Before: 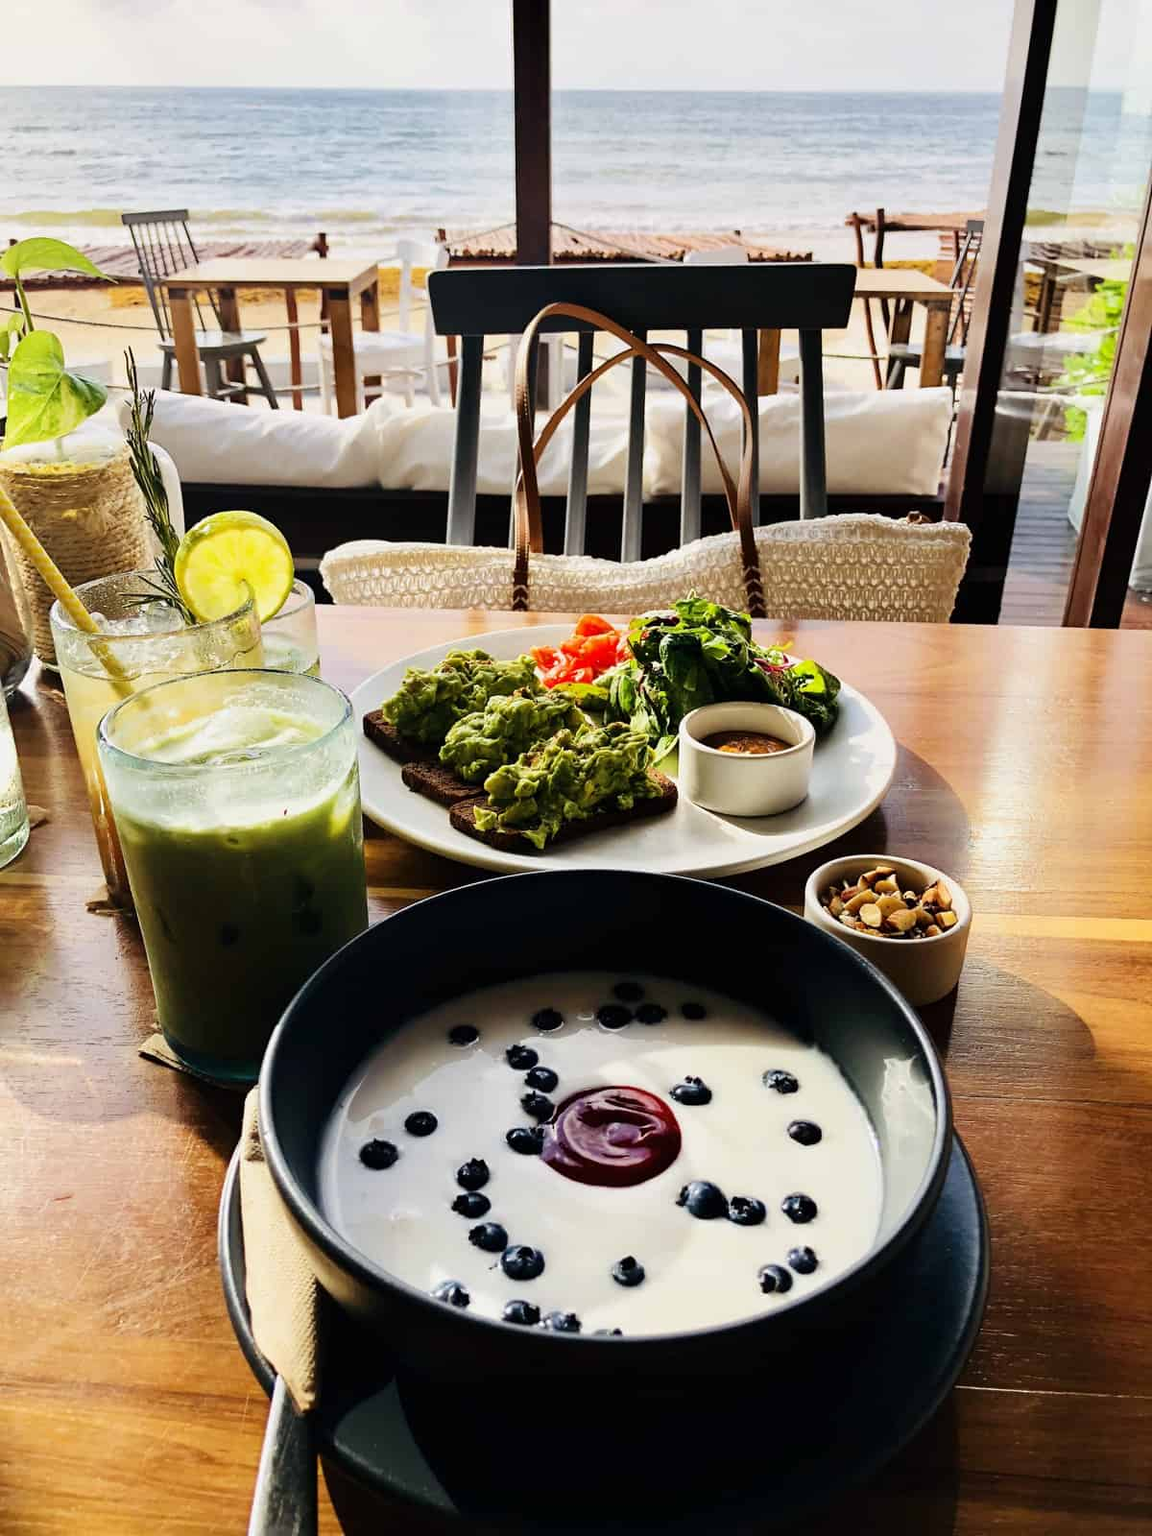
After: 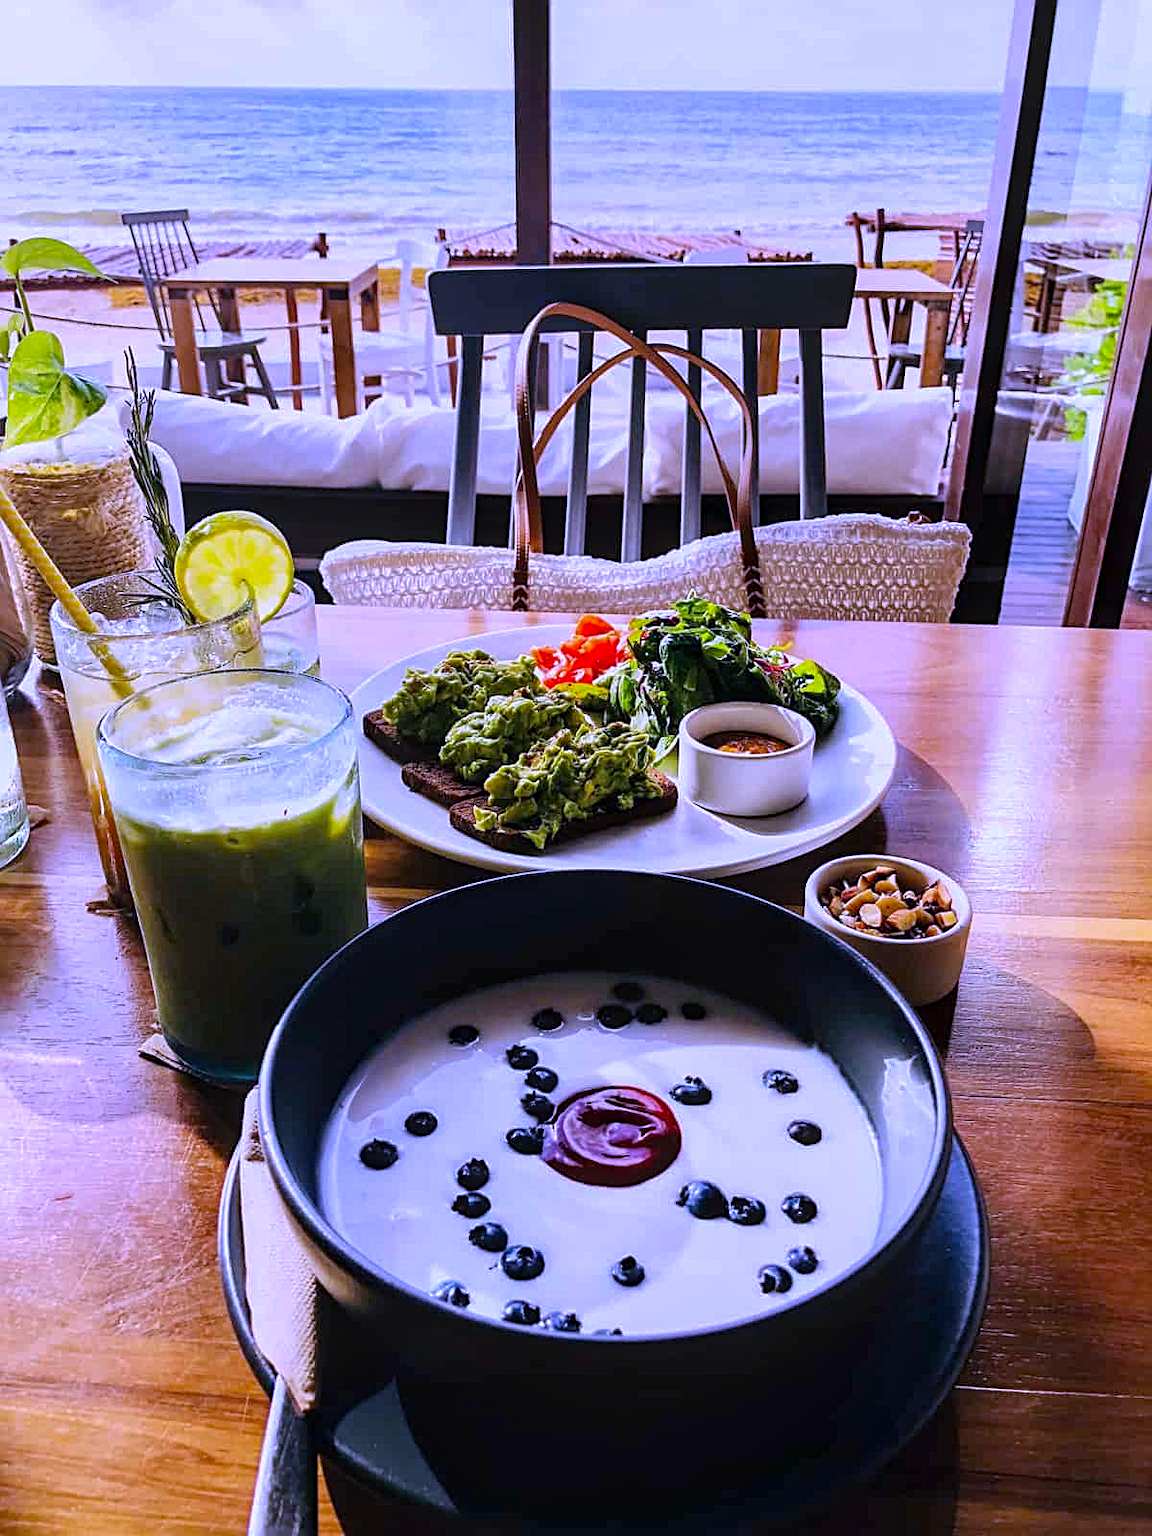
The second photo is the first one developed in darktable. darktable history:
shadows and highlights: shadows 25, white point adjustment -3, highlights -30
local contrast: on, module defaults
white balance: red 0.98, blue 1.61
sharpen: radius 2.167, amount 0.381, threshold 0
